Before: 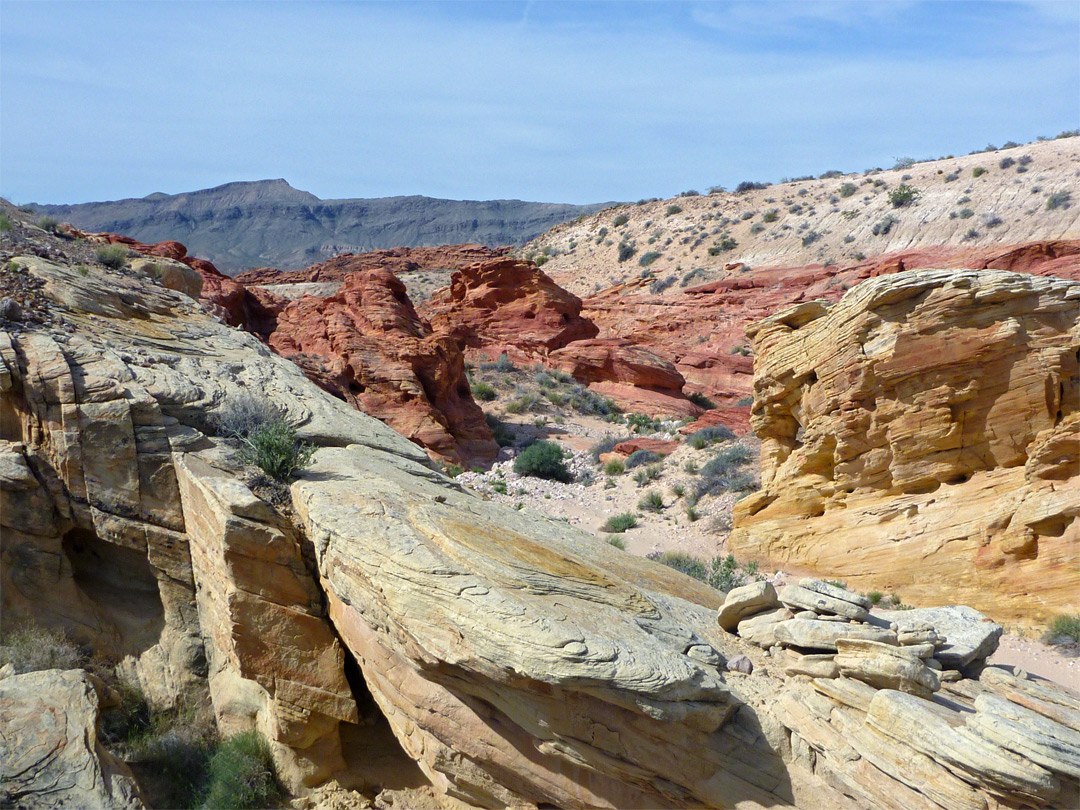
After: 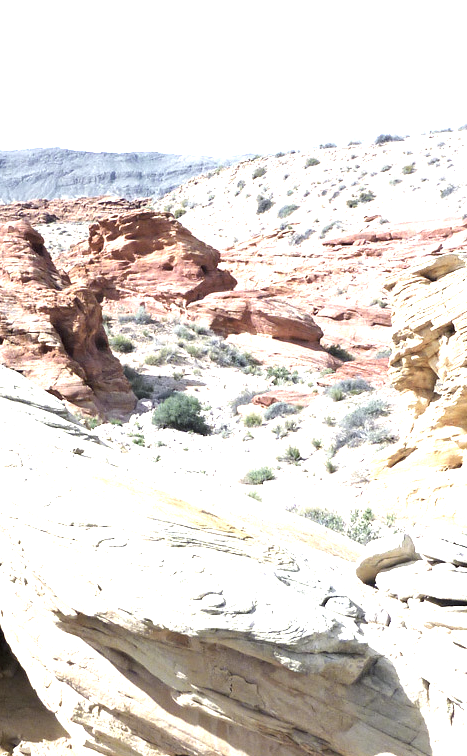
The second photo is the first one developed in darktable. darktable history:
crop: left 33.594%, top 5.935%, right 23.109%
exposure: black level correction 0, exposure 1.916 EV, compensate exposure bias true, compensate highlight preservation false
color correction: highlights b* 0.056, saturation 0.506
